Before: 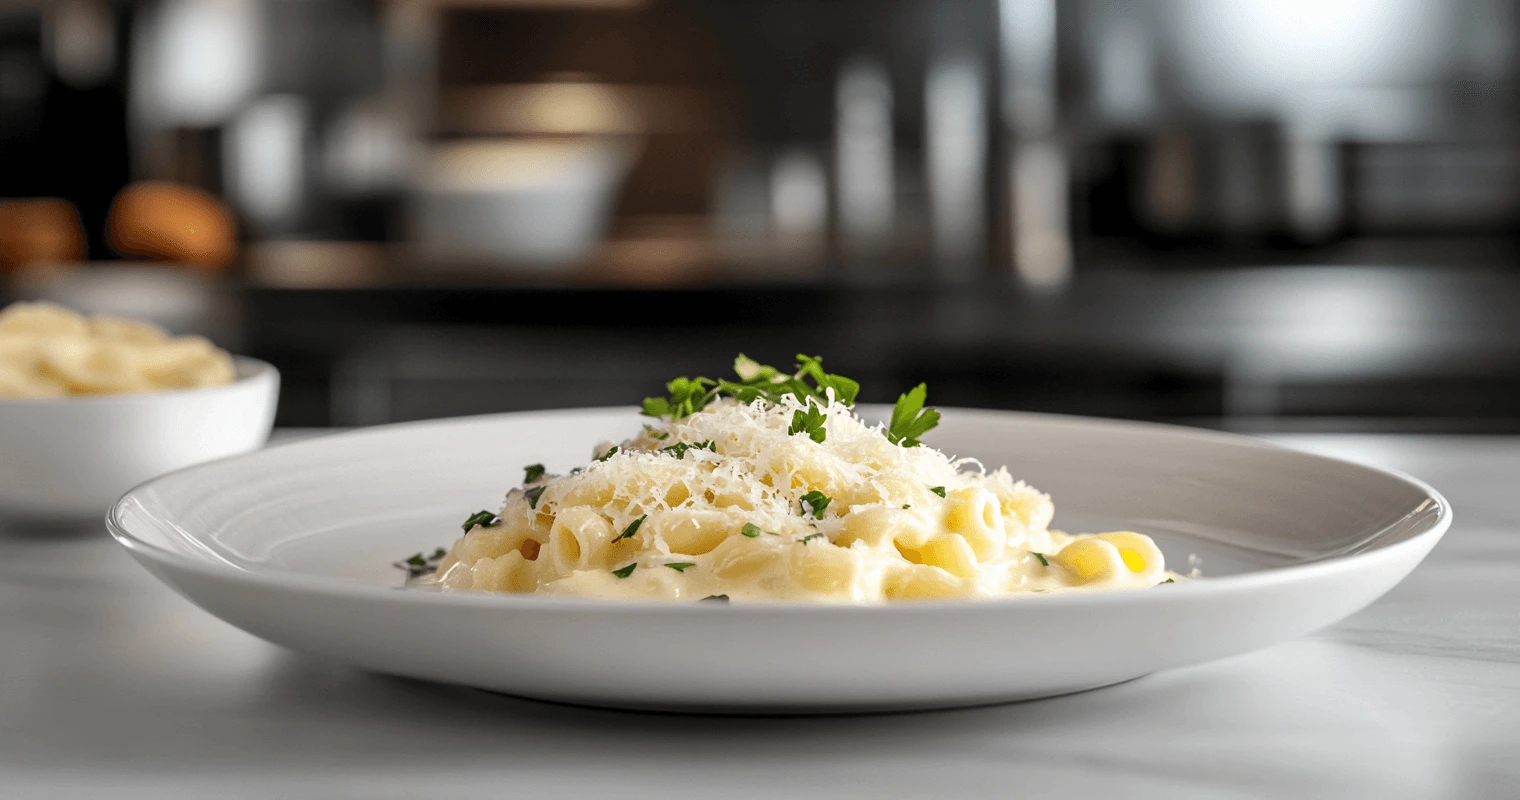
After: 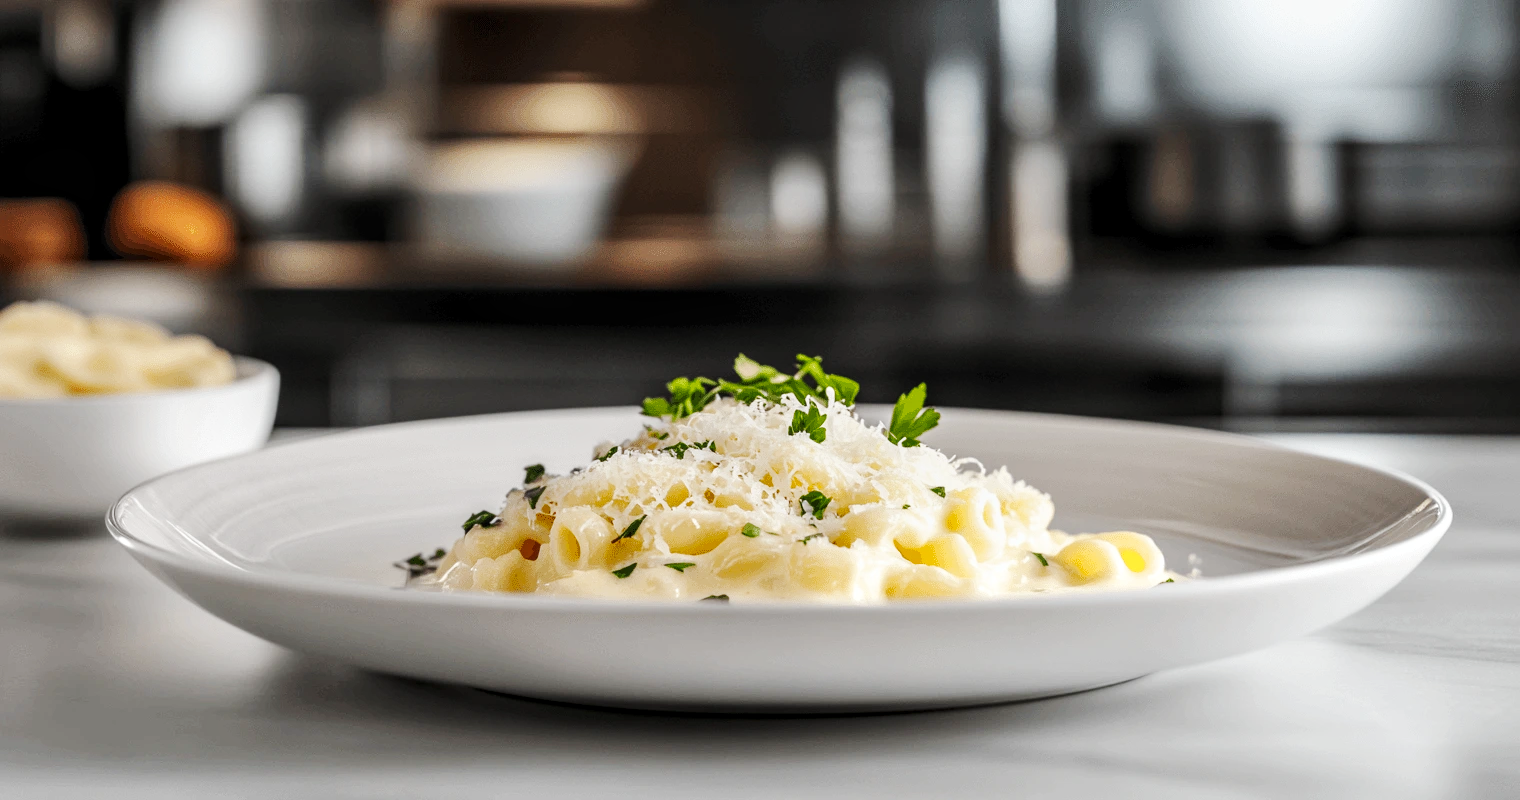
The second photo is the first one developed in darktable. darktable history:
tone curve: curves: ch0 [(0, 0) (0.071, 0.06) (0.253, 0.242) (0.437, 0.498) (0.55, 0.644) (0.657, 0.749) (0.823, 0.876) (1, 0.99)]; ch1 [(0, 0) (0.346, 0.307) (0.408, 0.369) (0.453, 0.457) (0.476, 0.489) (0.502, 0.493) (0.521, 0.515) (0.537, 0.531) (0.612, 0.641) (0.676, 0.728) (1, 1)]; ch2 [(0, 0) (0.346, 0.34) (0.434, 0.46) (0.485, 0.494) (0.5, 0.494) (0.511, 0.504) (0.537, 0.551) (0.579, 0.599) (0.625, 0.686) (1, 1)], preserve colors none
local contrast: on, module defaults
exposure: compensate exposure bias true, compensate highlight preservation false
contrast equalizer: octaves 7, y [[0.5 ×6], [0.5 ×6], [0.5, 0.5, 0.501, 0.545, 0.707, 0.863], [0 ×6], [0 ×6]], mix -0.309
